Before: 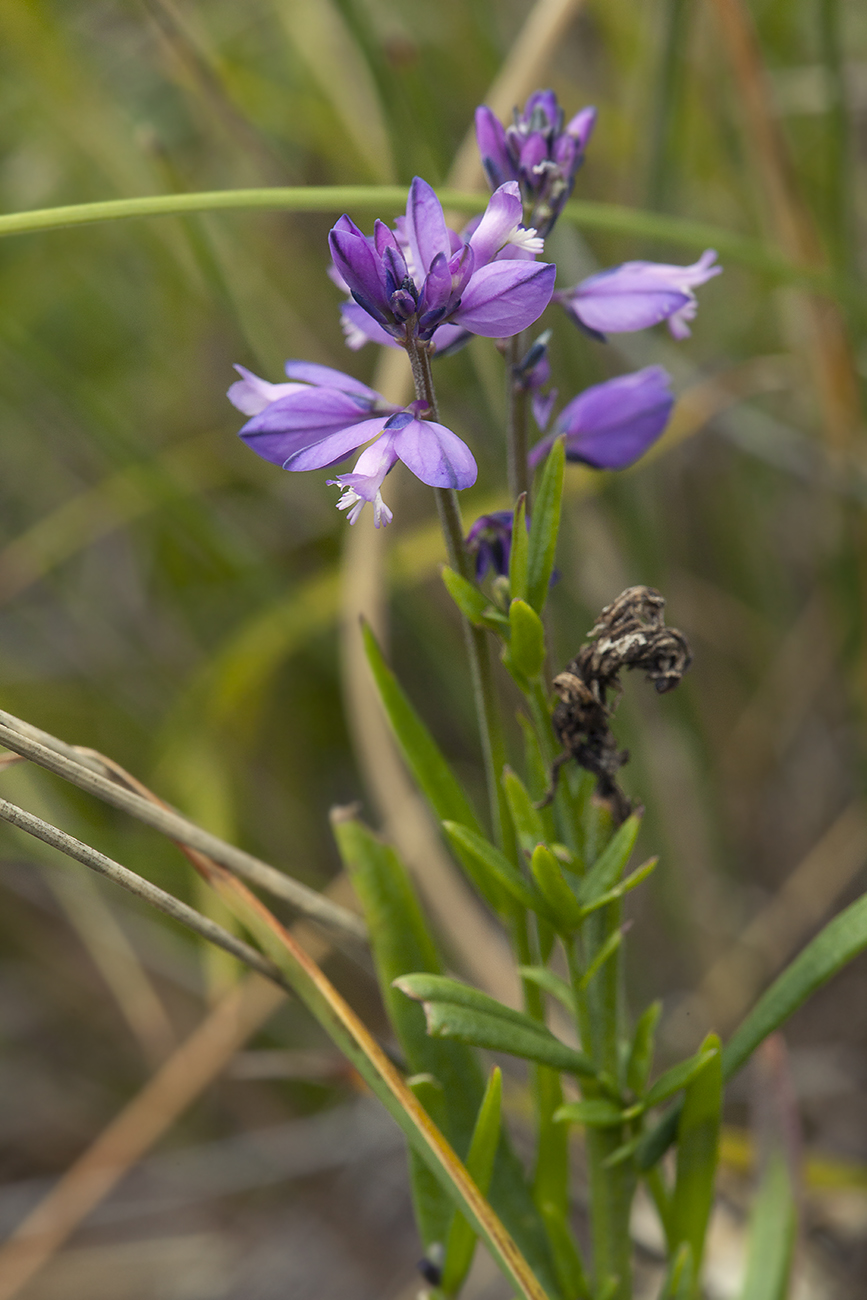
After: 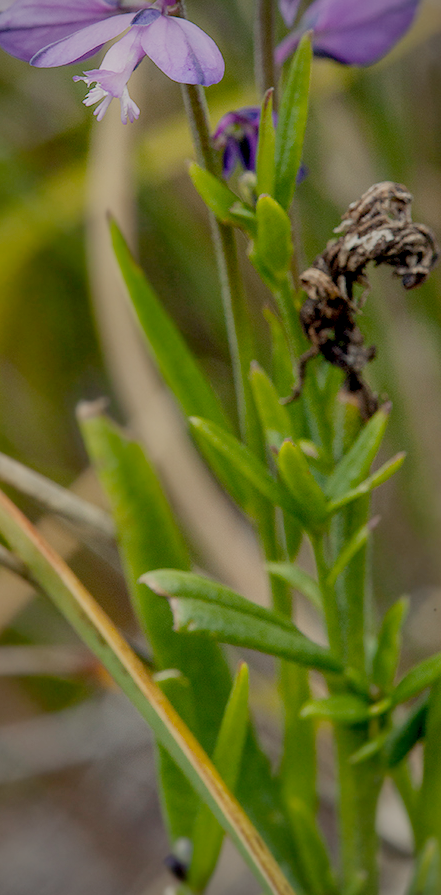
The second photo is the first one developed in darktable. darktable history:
exposure: exposure 0.15 EV, compensate highlight preservation false
crop and rotate: left 29.237%, top 31.152%, right 19.807%
vignetting: fall-off radius 60.92%
local contrast: highlights 99%, shadows 86%, detail 160%, midtone range 0.2
filmic rgb: black relative exposure -7 EV, white relative exposure 6 EV, threshold 3 EV, target black luminance 0%, hardness 2.73, latitude 61.22%, contrast 0.691, highlights saturation mix 10%, shadows ↔ highlights balance -0.073%, preserve chrominance no, color science v4 (2020), iterations of high-quality reconstruction 10, contrast in shadows soft, contrast in highlights soft, enable highlight reconstruction true
